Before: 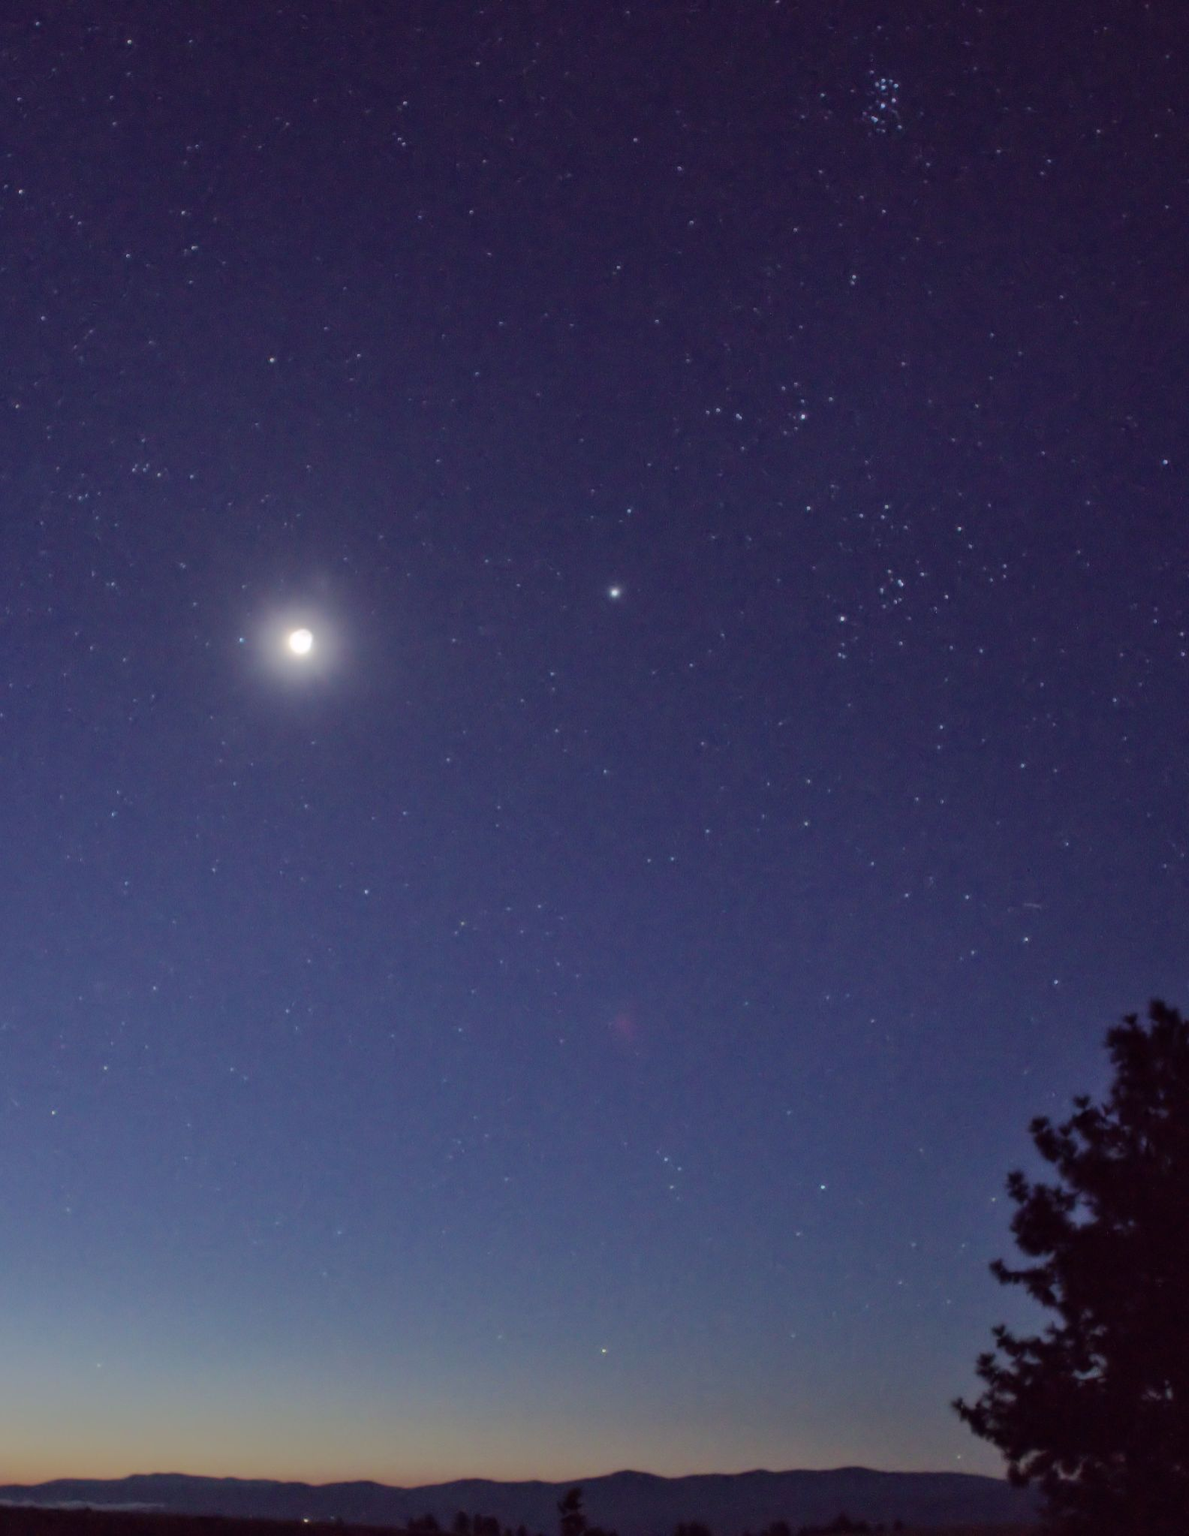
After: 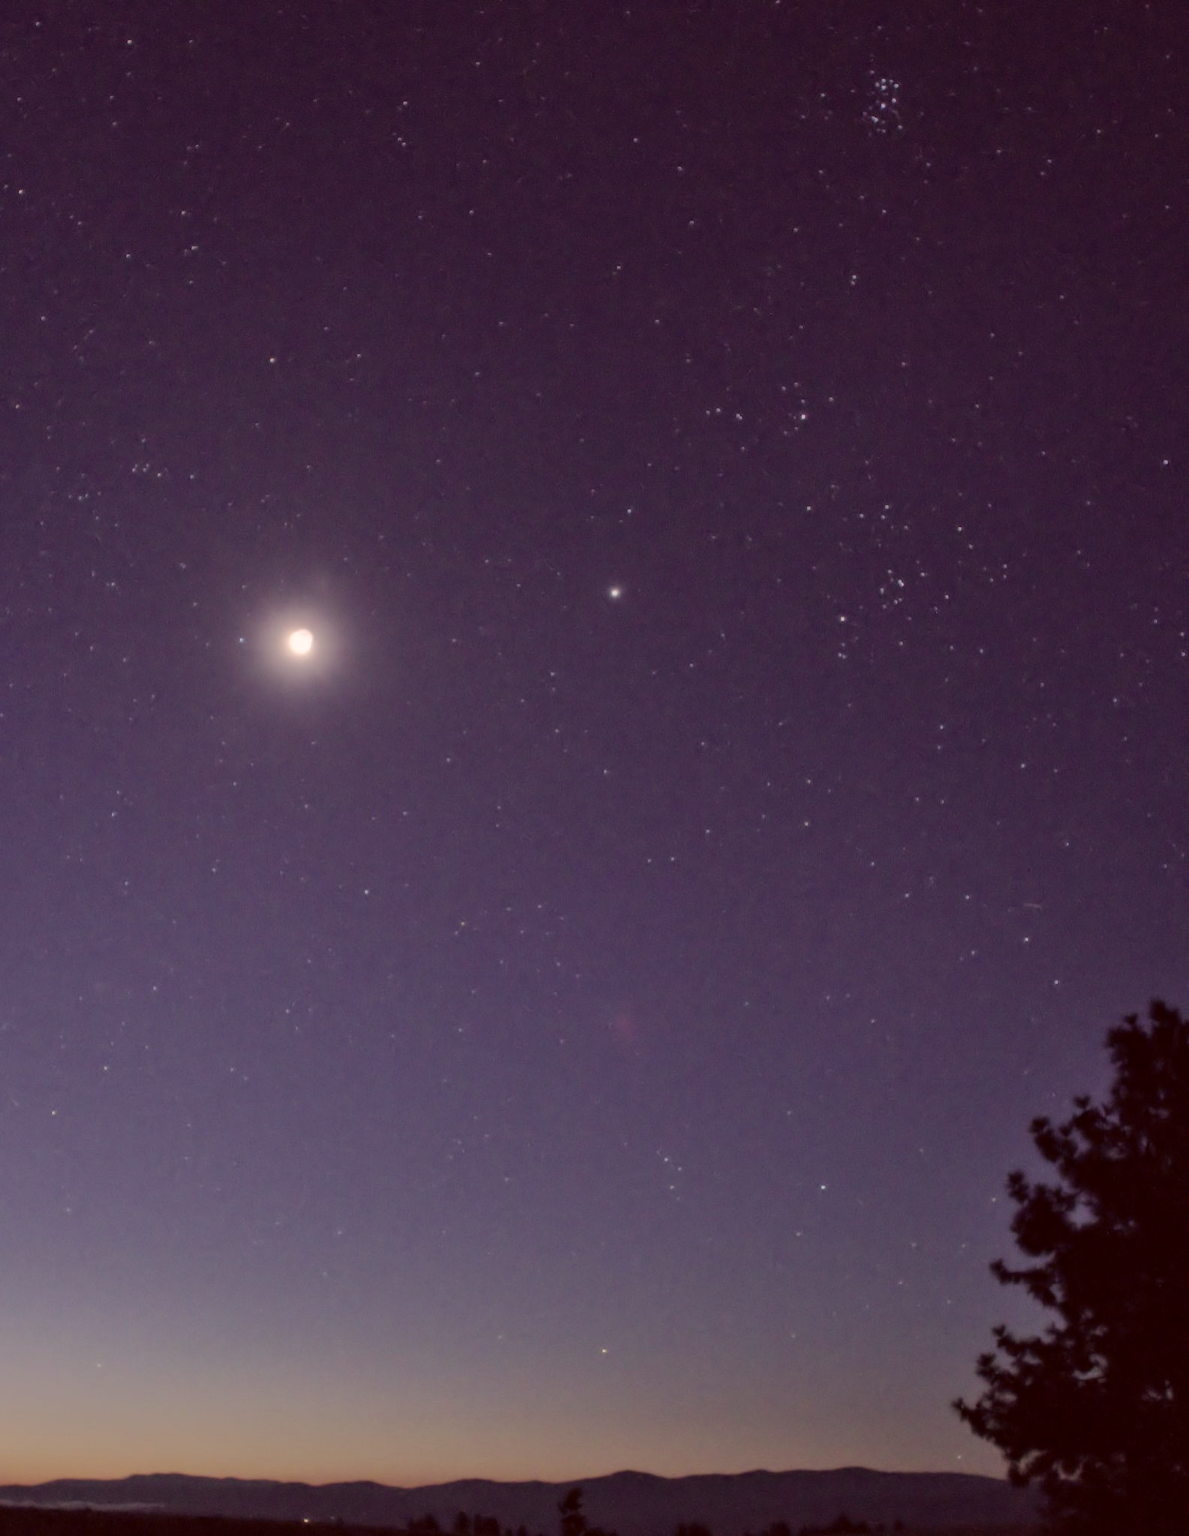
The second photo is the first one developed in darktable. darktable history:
color correction: highlights a* 10.2, highlights b* 9.77, shadows a* 8.19, shadows b* 7.61, saturation 0.786
